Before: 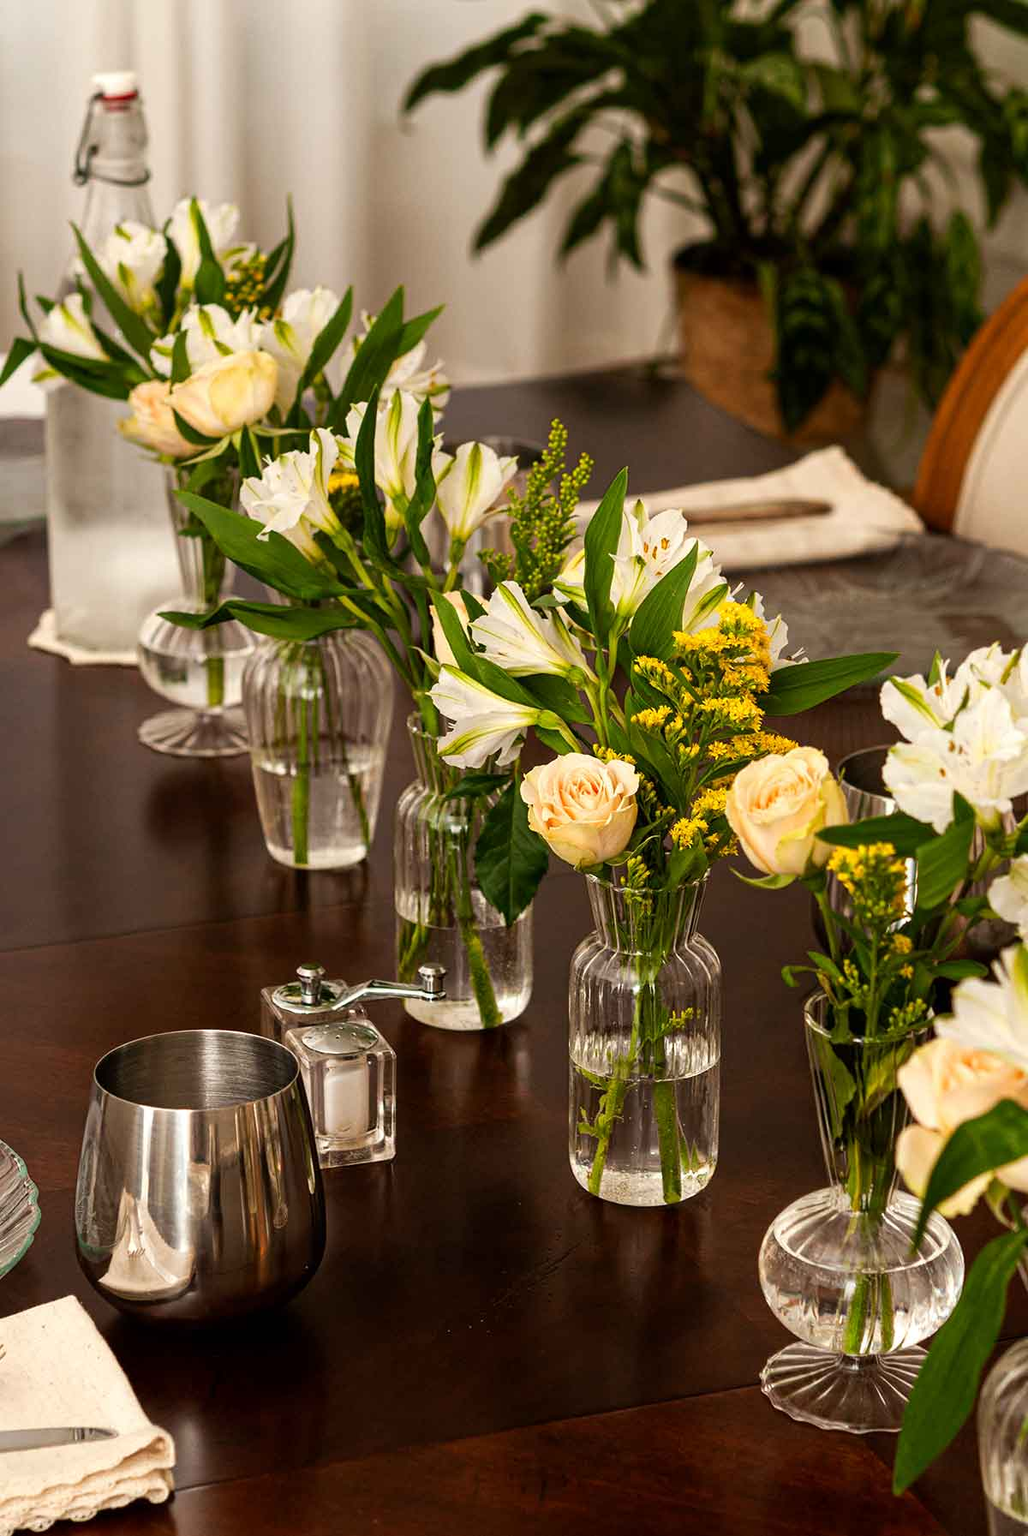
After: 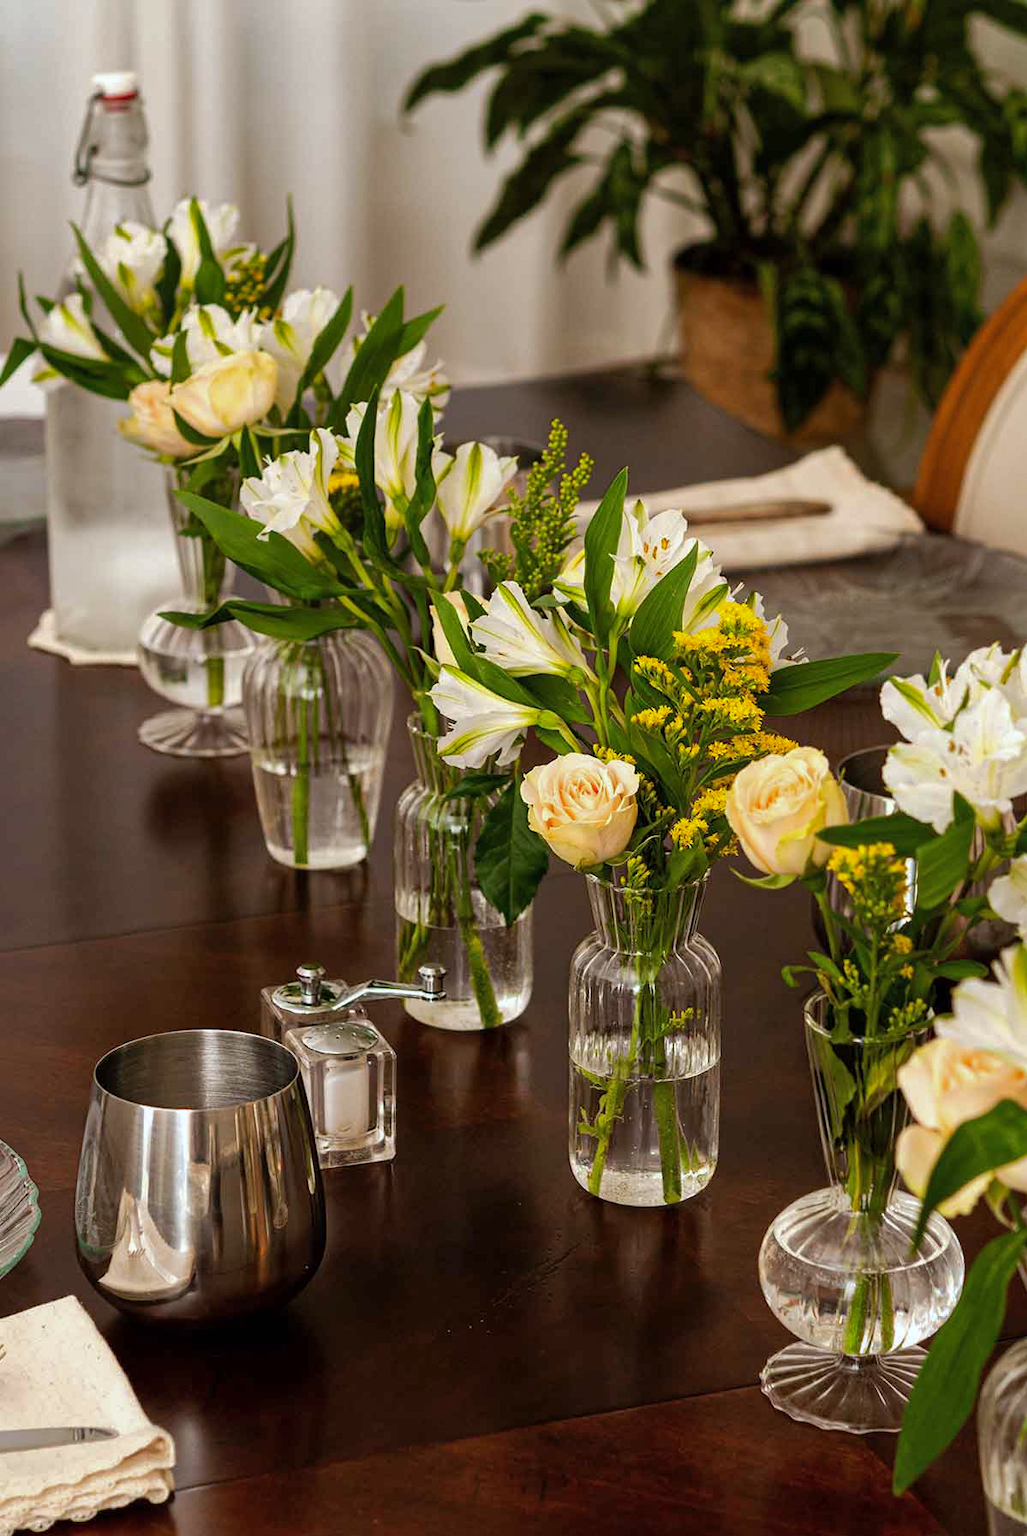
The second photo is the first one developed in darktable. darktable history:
shadows and highlights: shadows 30
white balance: red 0.967, blue 1.049
